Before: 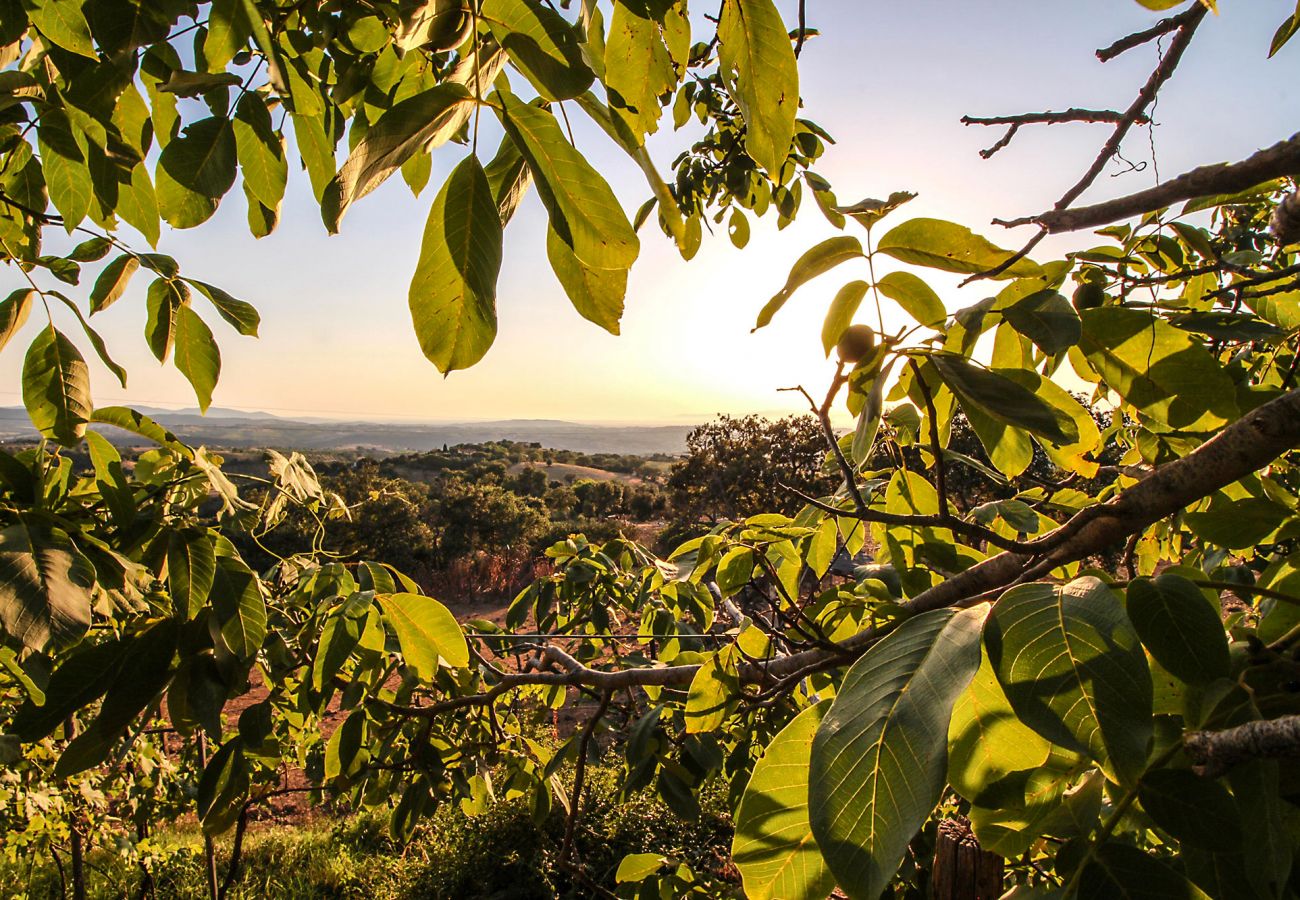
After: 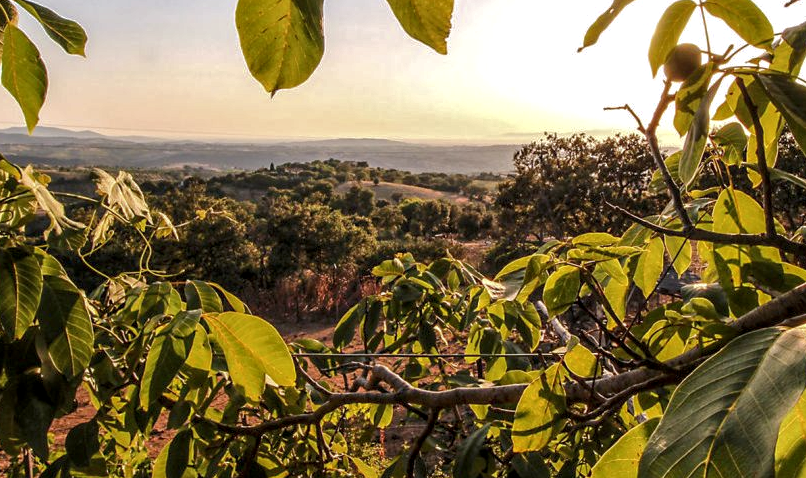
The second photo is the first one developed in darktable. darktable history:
crop: left 13.312%, top 31.28%, right 24.627%, bottom 15.582%
rgb curve: curves: ch0 [(0, 0) (0.175, 0.154) (0.785, 0.663) (1, 1)]
local contrast: highlights 99%, shadows 86%, detail 160%, midtone range 0.2
white balance: red 1.004, blue 1.024
